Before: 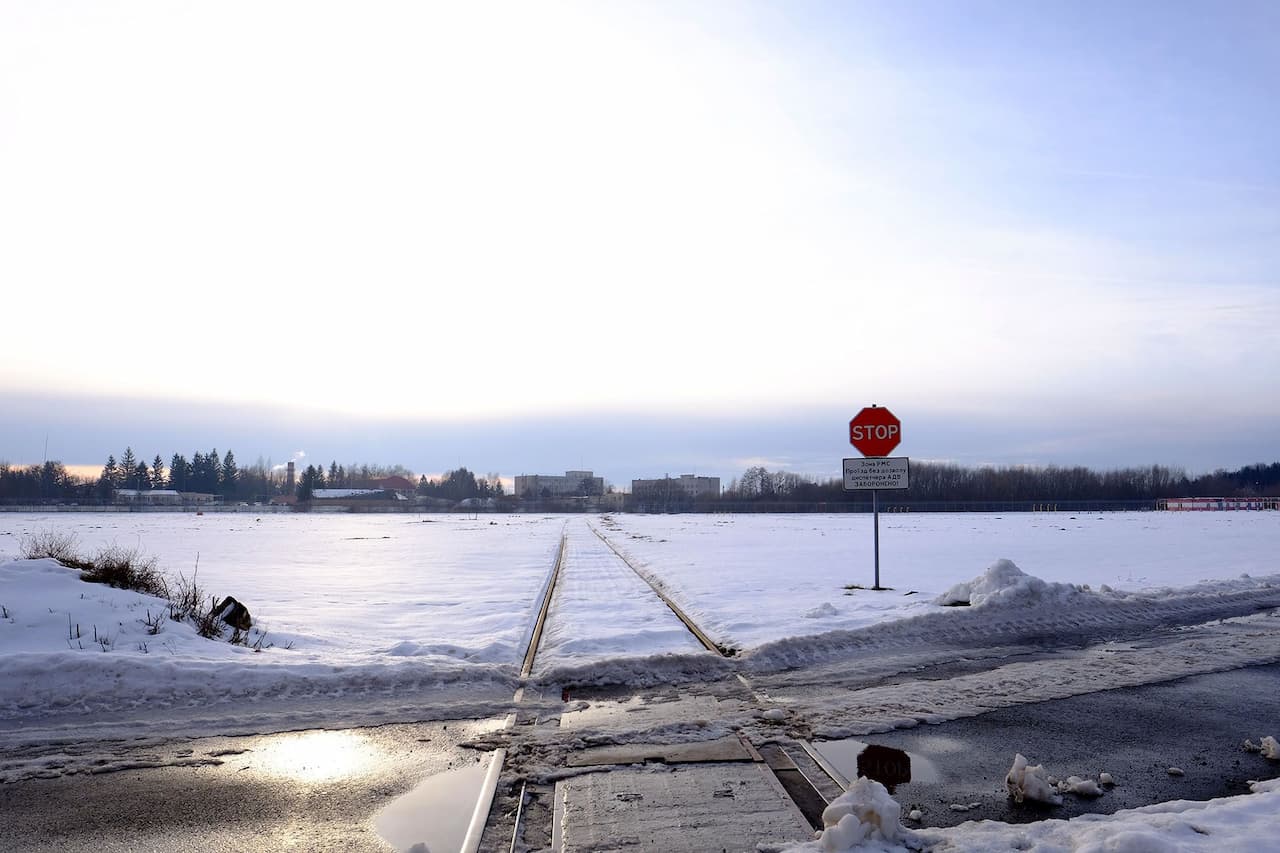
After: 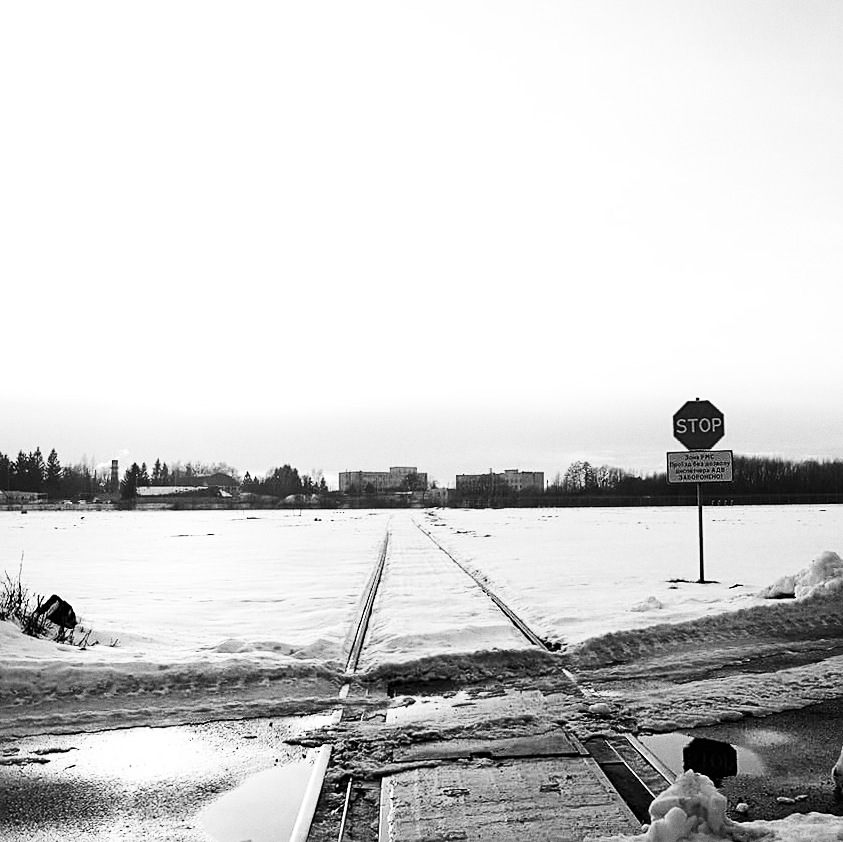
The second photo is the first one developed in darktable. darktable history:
contrast brightness saturation: contrast 0.4, brightness 0.1, saturation 0.21
monochrome: a 1.94, b -0.638
crop and rotate: left 13.409%, right 19.924%
rotate and perspective: rotation -0.45°, automatic cropping original format, crop left 0.008, crop right 0.992, crop top 0.012, crop bottom 0.988
sharpen: on, module defaults
grain: coarseness 0.09 ISO
